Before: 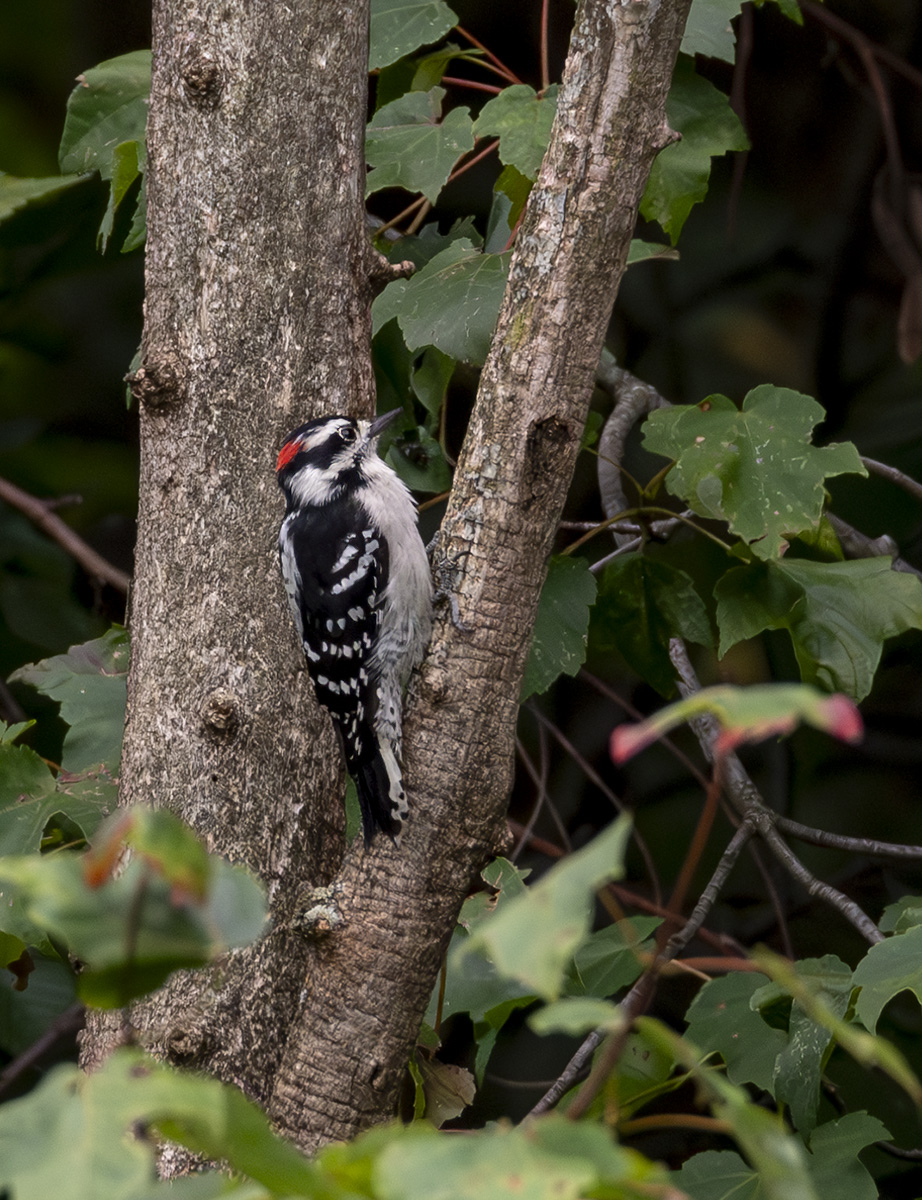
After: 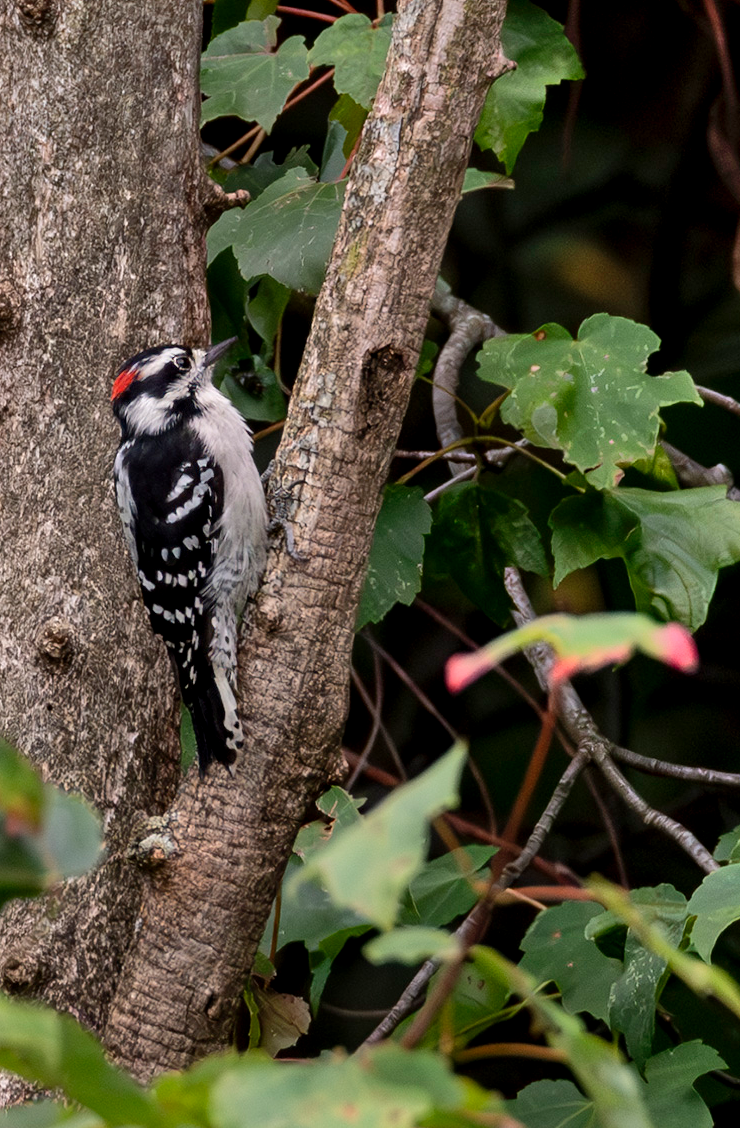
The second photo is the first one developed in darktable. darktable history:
crop and rotate: left 17.961%, top 5.999%, right 1.752%
shadows and highlights: soften with gaussian
exposure: black level correction 0.001, compensate highlight preservation false
